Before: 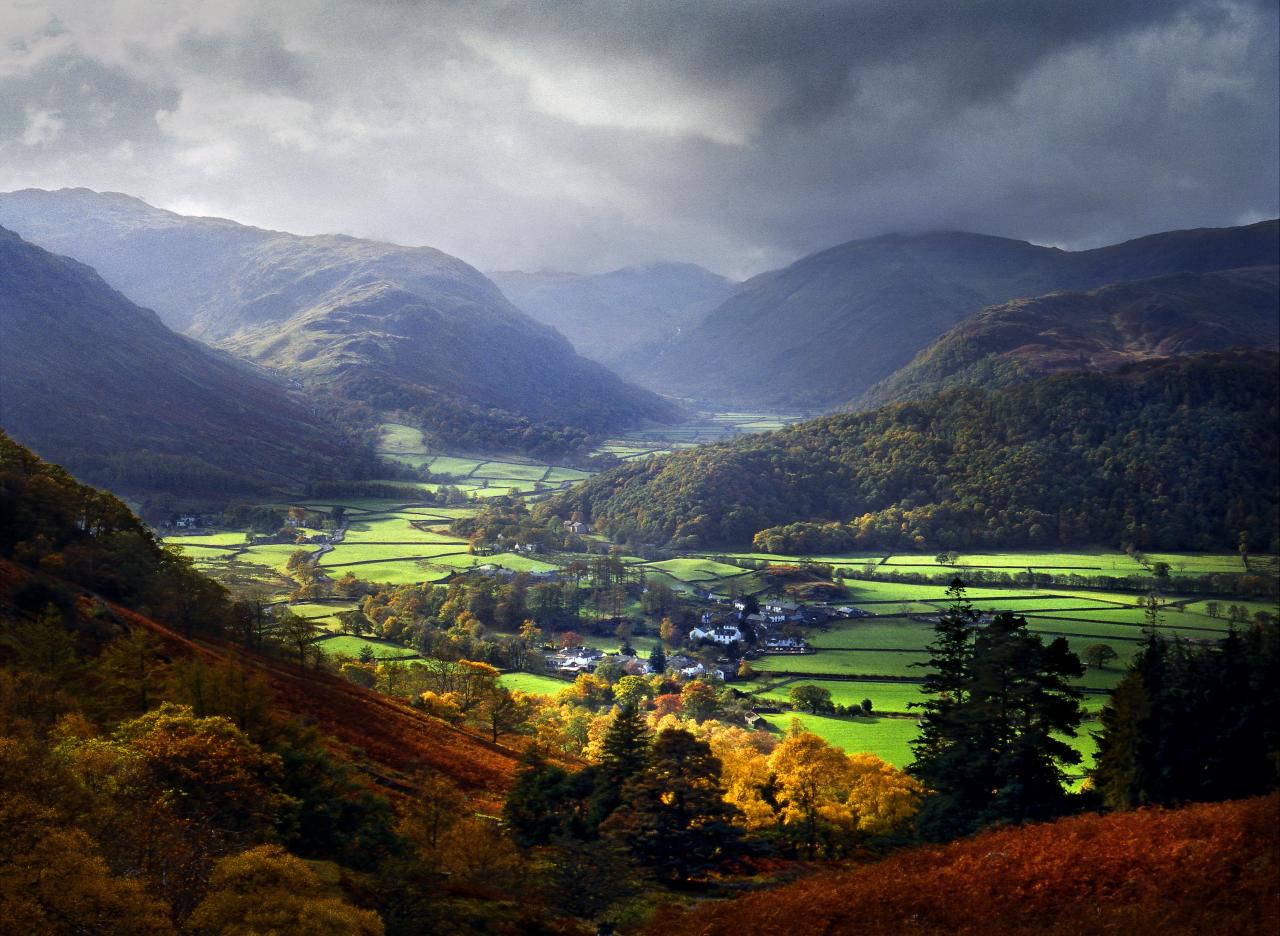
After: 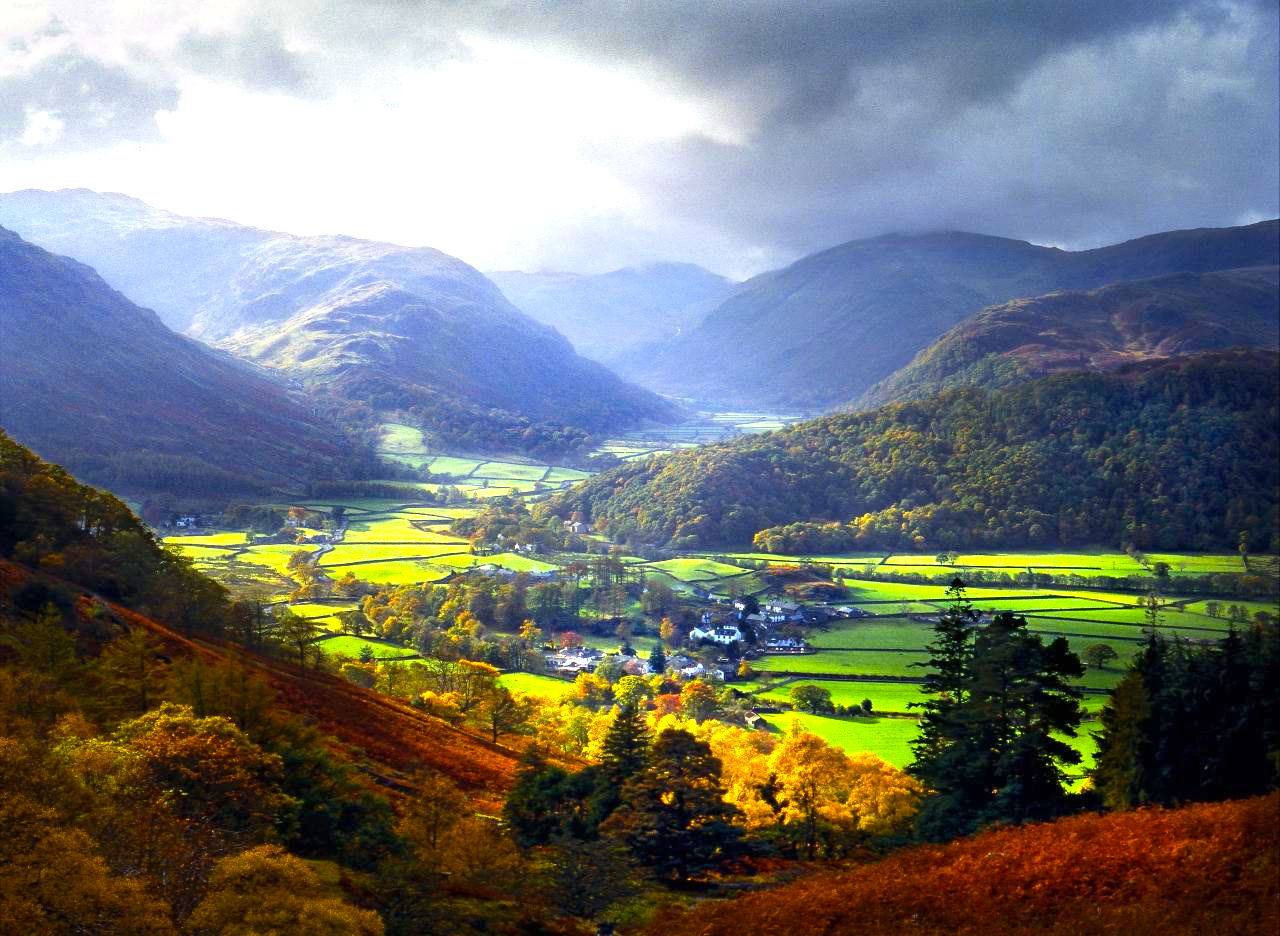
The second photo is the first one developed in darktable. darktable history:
exposure: black level correction 0, exposure 0.95 EV, compensate exposure bias true, compensate highlight preservation false
color balance rgb: perceptual saturation grading › global saturation 30%, global vibrance 20%
